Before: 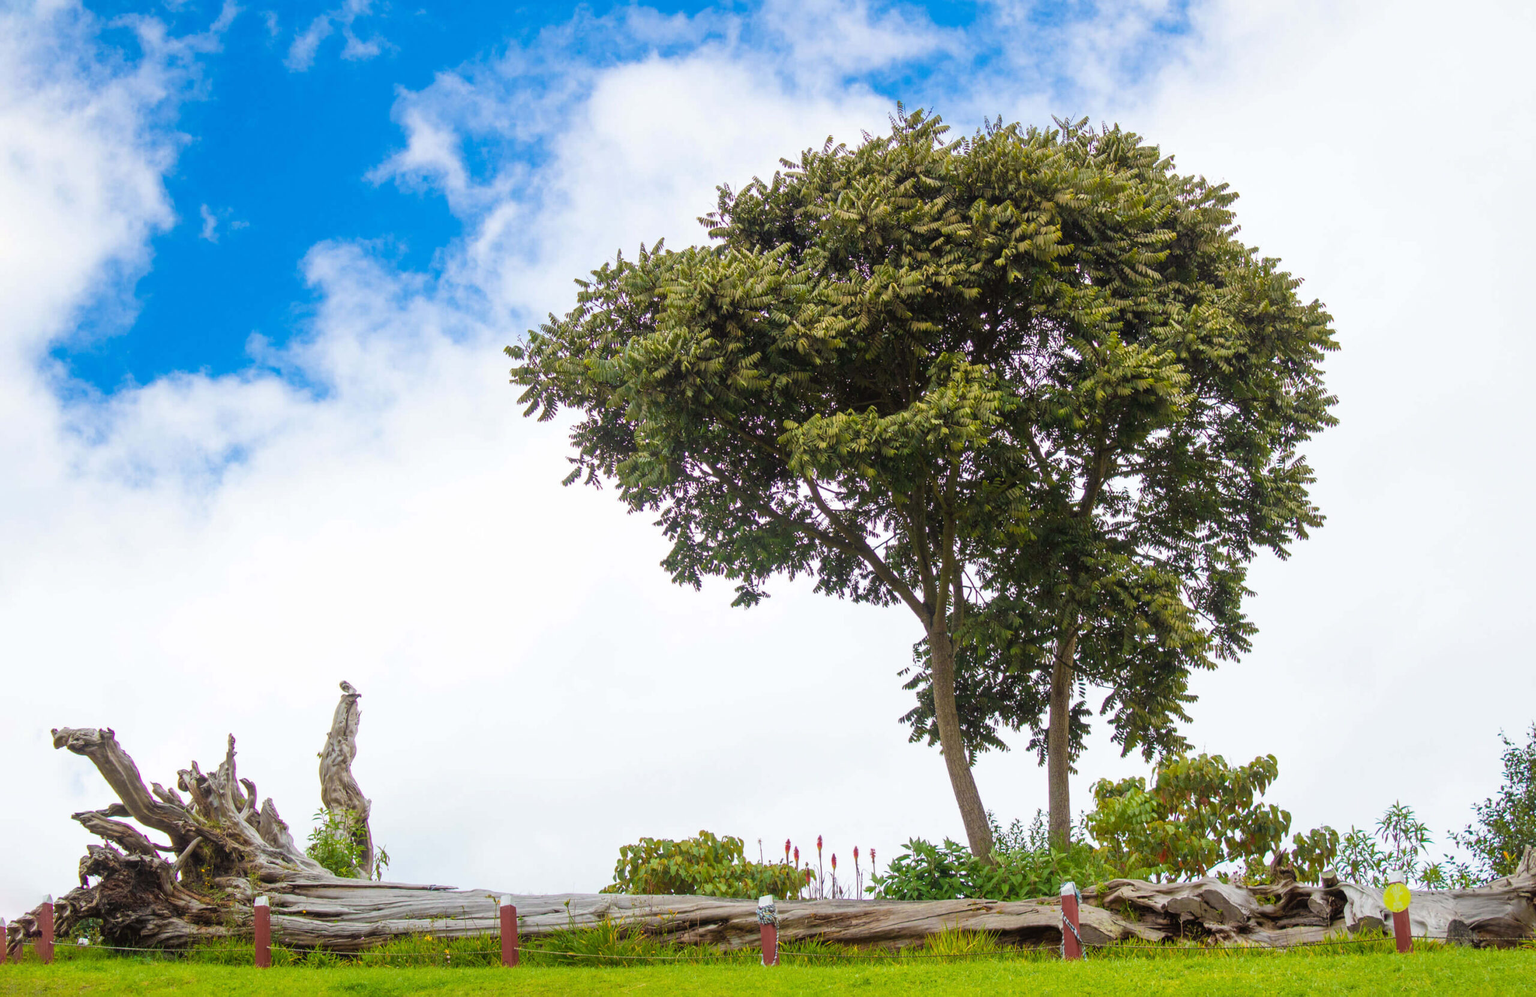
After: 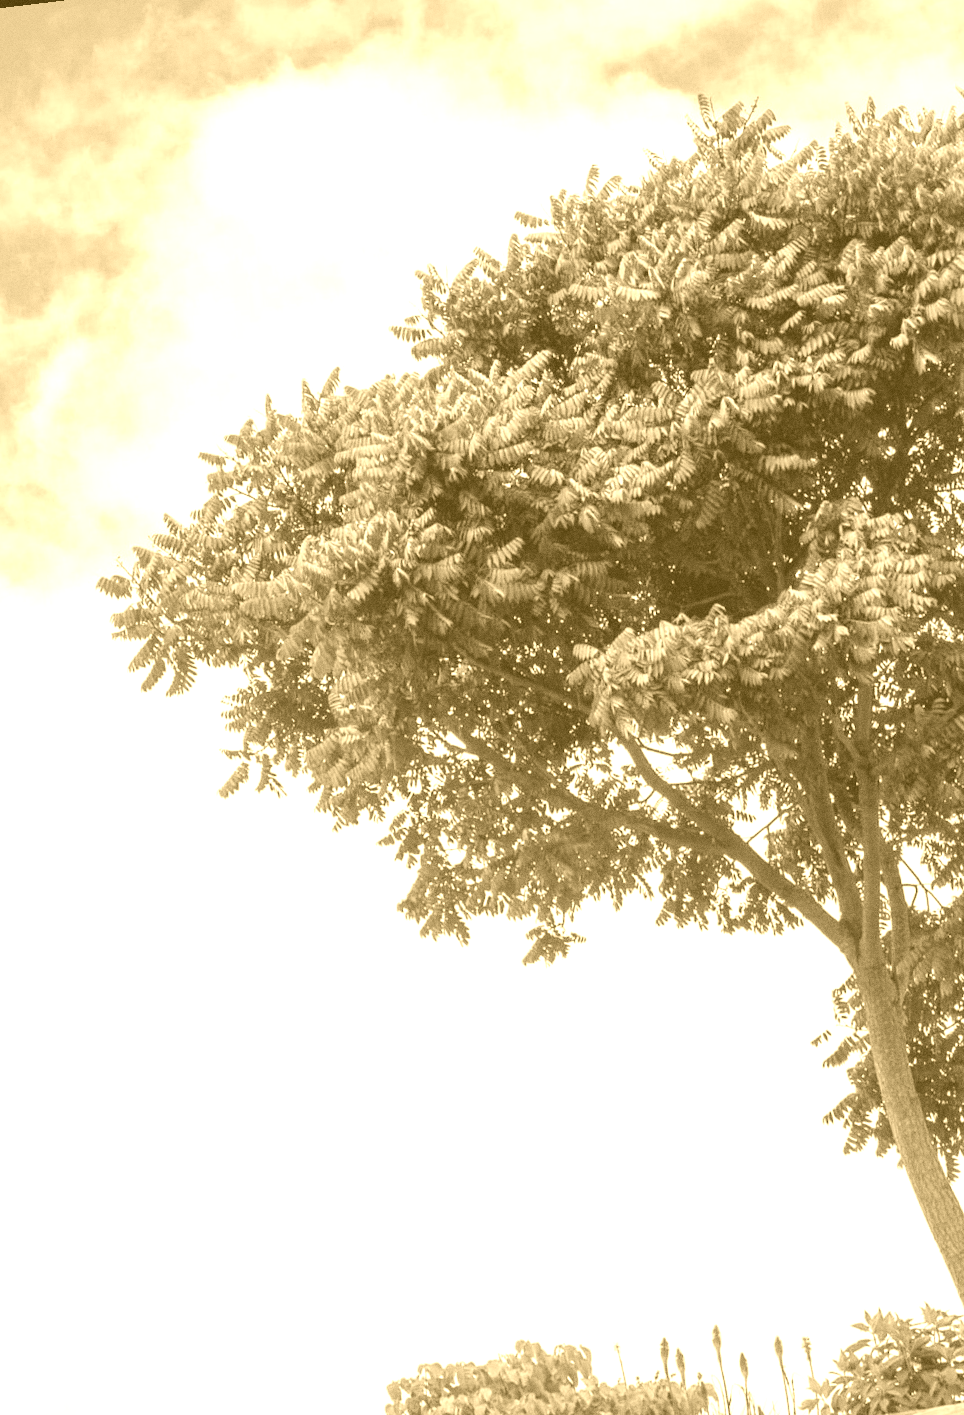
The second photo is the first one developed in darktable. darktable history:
local contrast: mode bilateral grid, contrast 20, coarseness 50, detail 120%, midtone range 0.2
rotate and perspective: rotation -6.83°, automatic cropping off
grain: coarseness 0.09 ISO
crop and rotate: left 29.476%, top 10.214%, right 35.32%, bottom 17.333%
colorize: hue 36°, source mix 100%
